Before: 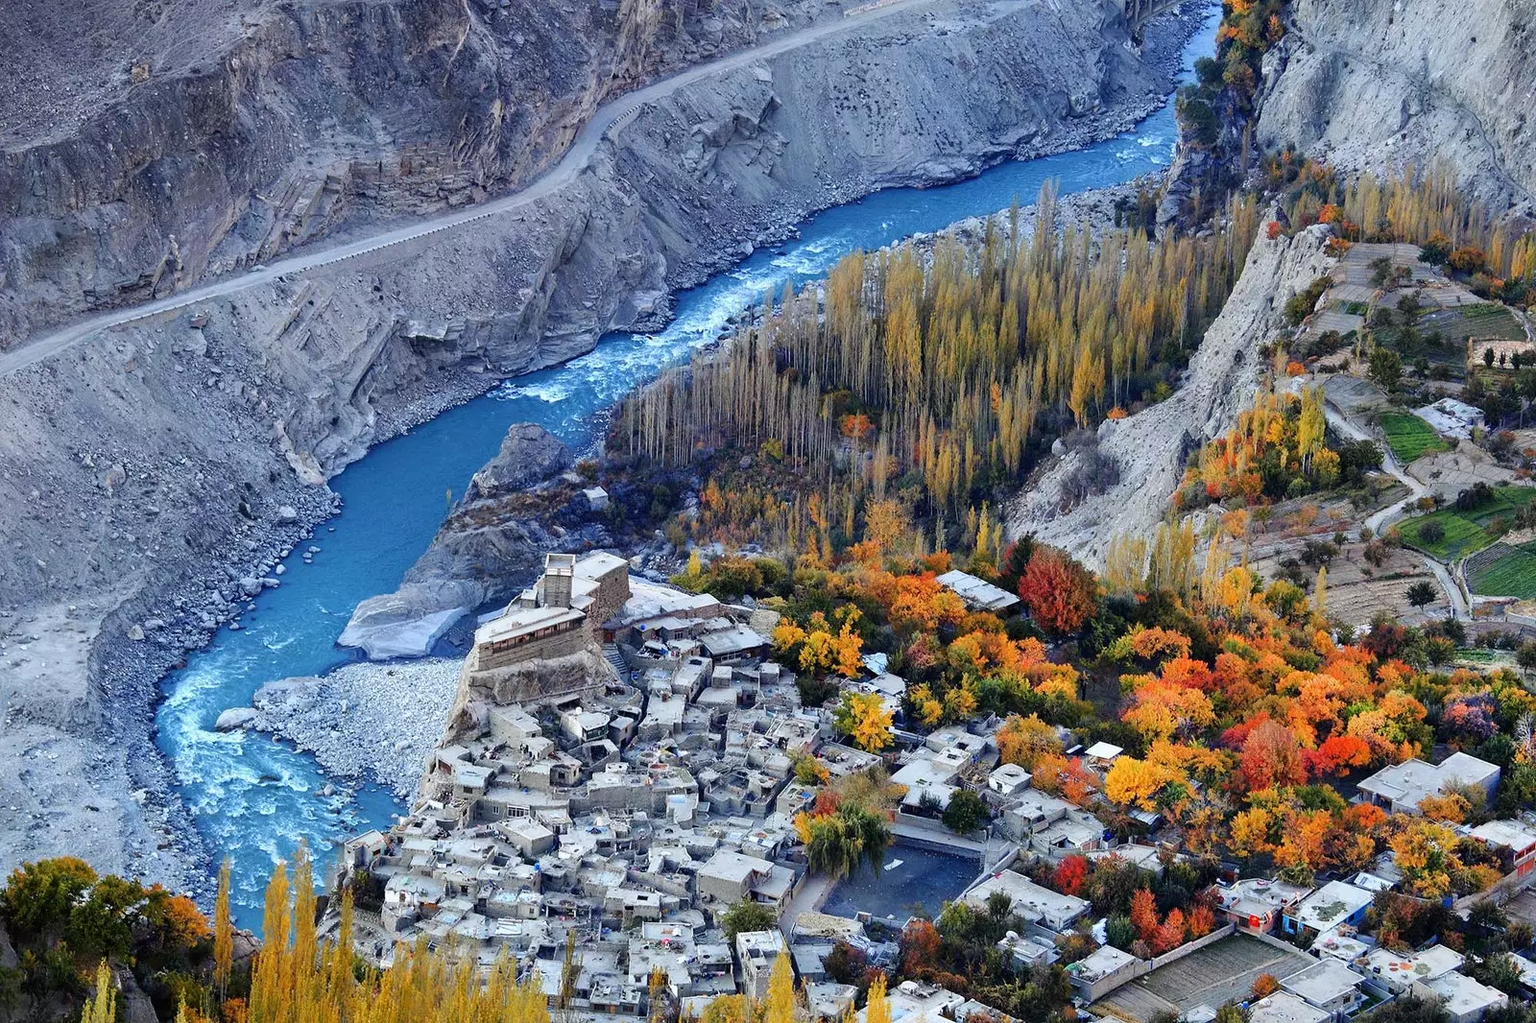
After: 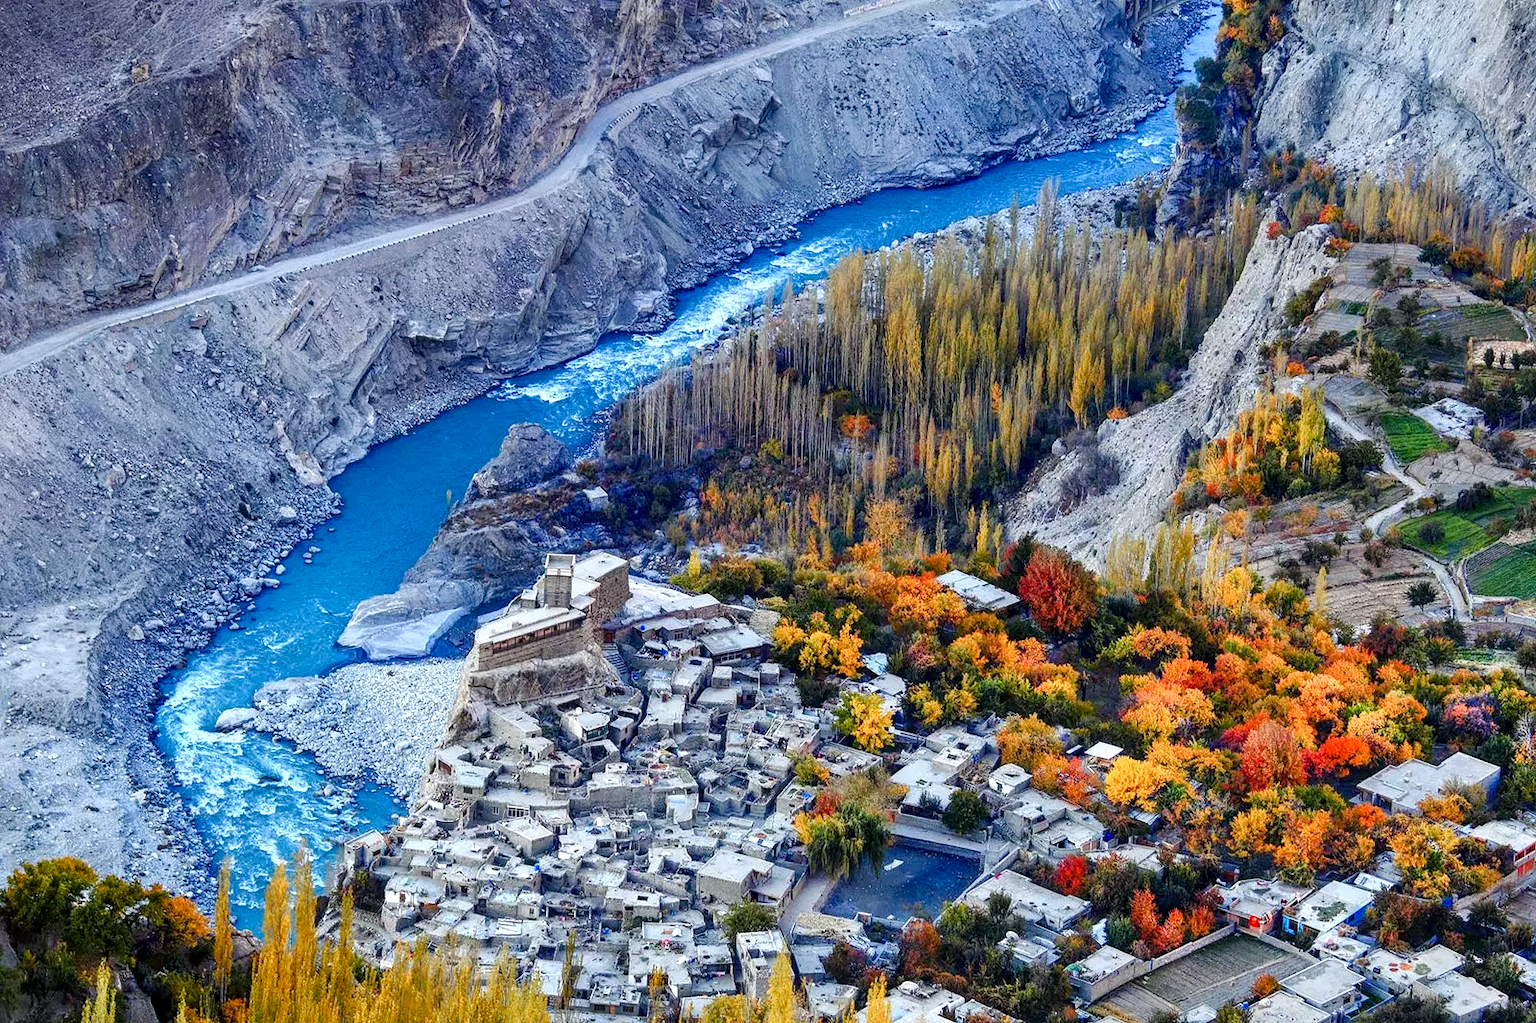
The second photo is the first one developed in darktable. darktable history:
local contrast: on, module defaults
tone equalizer: on, module defaults
grain: coarseness 0.09 ISO, strength 10%
color balance rgb: linear chroma grading › shadows 32%, linear chroma grading › global chroma -2%, linear chroma grading › mid-tones 4%, perceptual saturation grading › global saturation -2%, perceptual saturation grading › highlights -8%, perceptual saturation grading › mid-tones 8%, perceptual saturation grading › shadows 4%, perceptual brilliance grading › highlights 8%, perceptual brilliance grading › mid-tones 4%, perceptual brilliance grading › shadows 2%, global vibrance 16%, saturation formula JzAzBz (2021)
